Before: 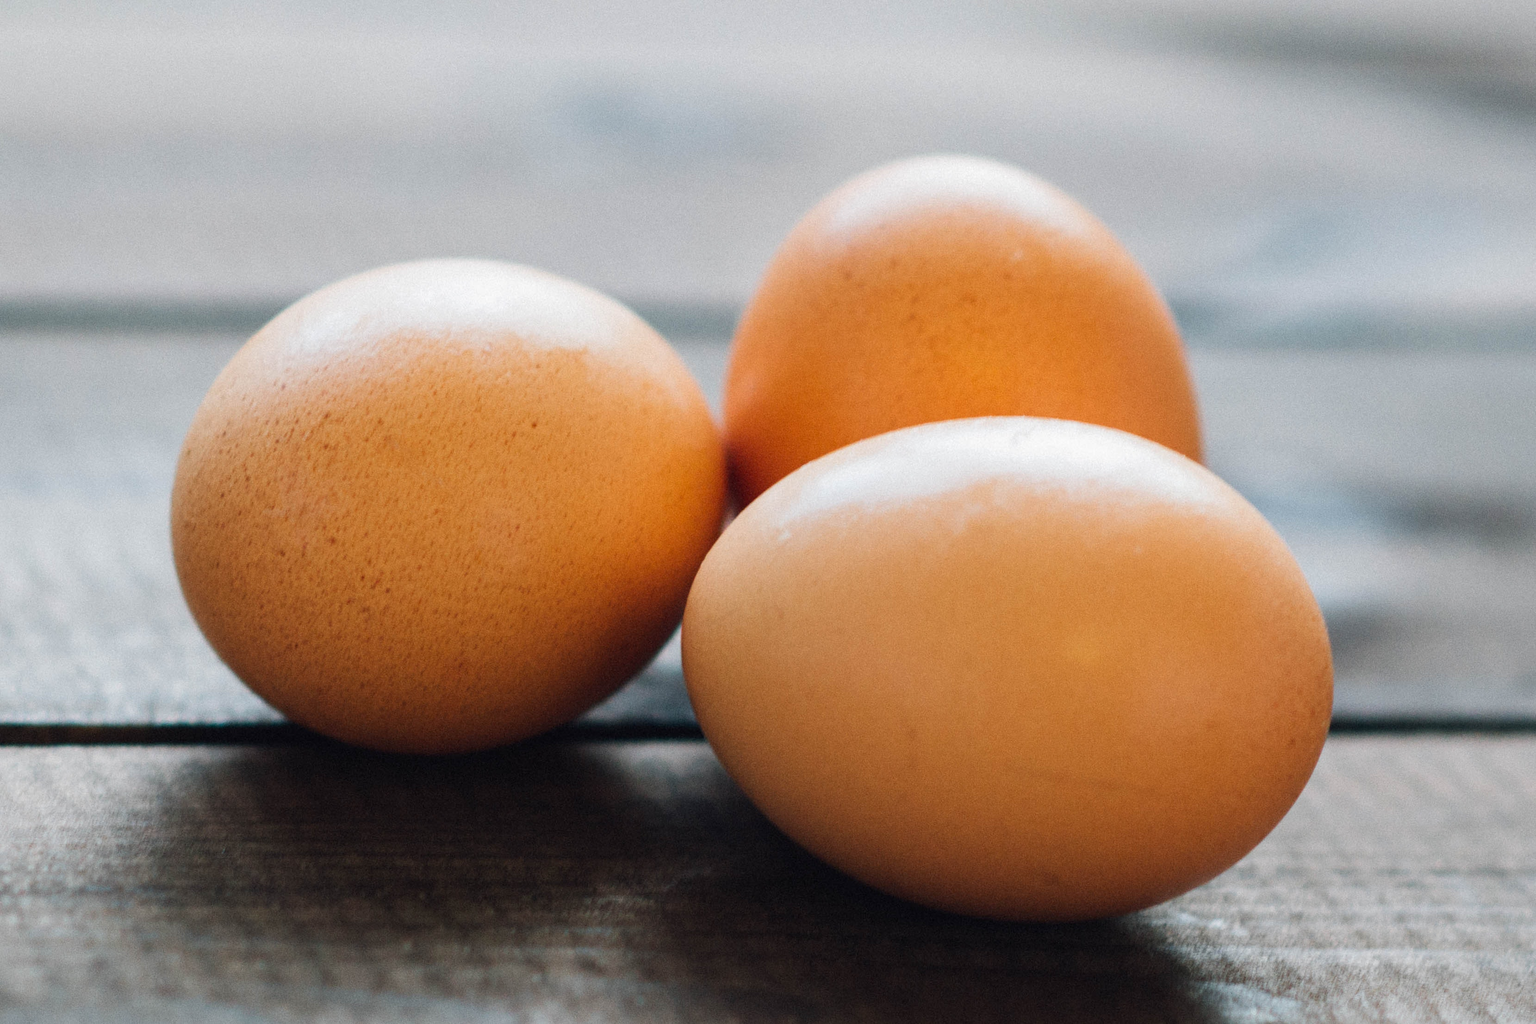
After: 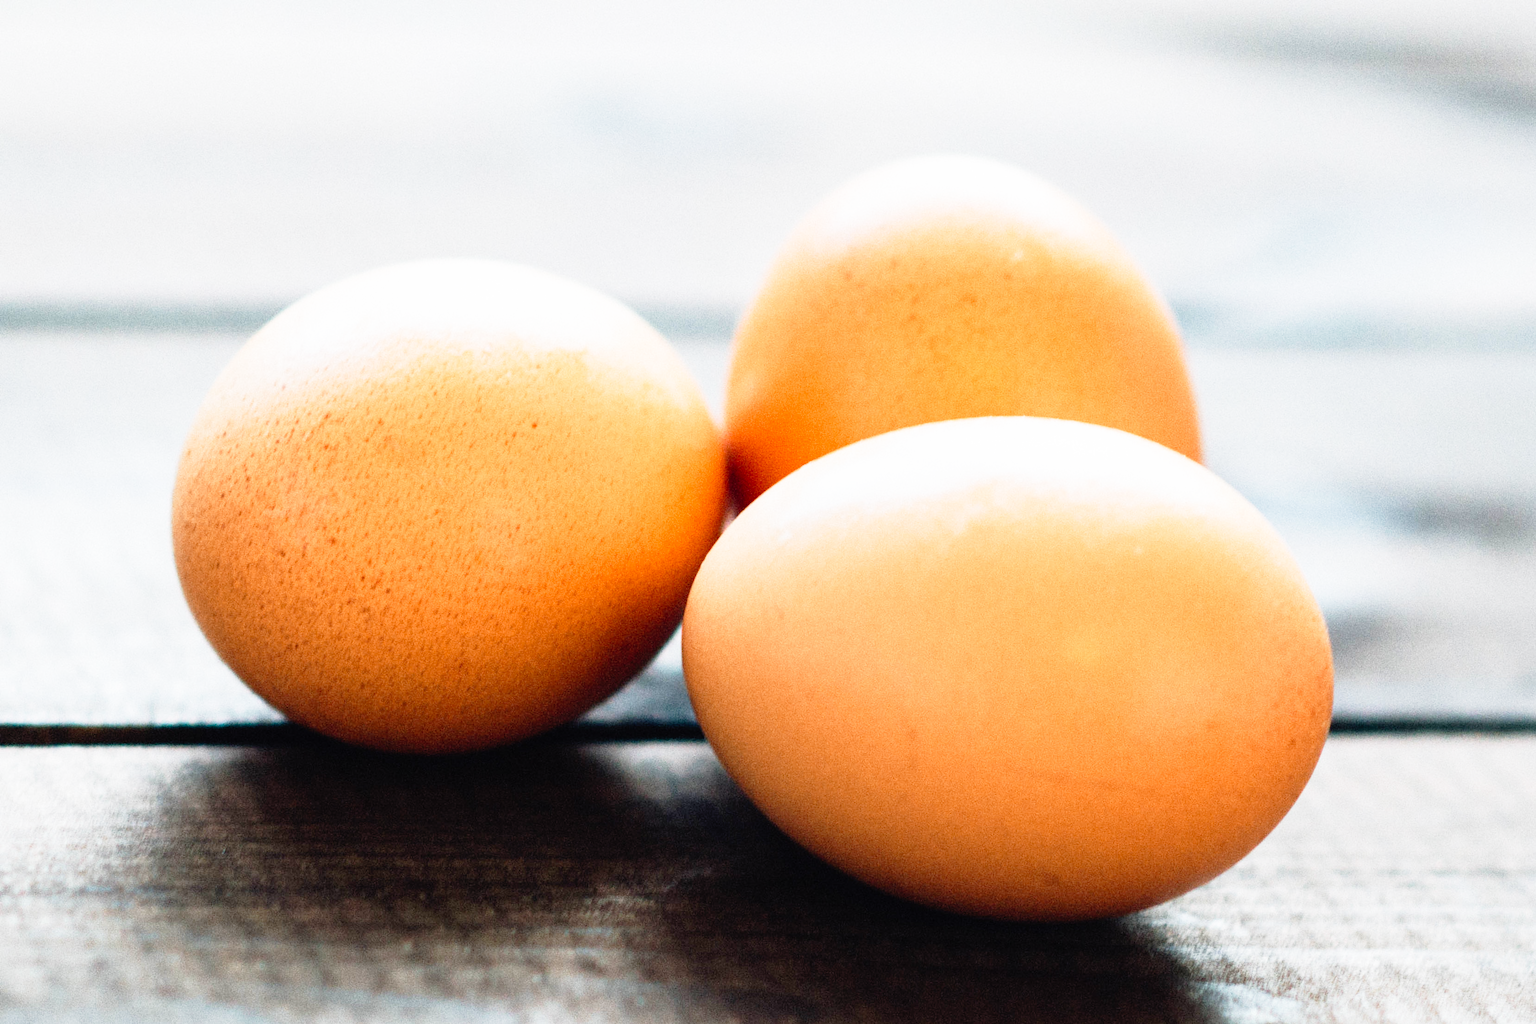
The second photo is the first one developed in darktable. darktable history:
base curve: curves: ch0 [(0, 0) (0.012, 0.01) (0.073, 0.168) (0.31, 0.711) (0.645, 0.957) (1, 1)], preserve colors none
color zones: curves: ch2 [(0, 0.5) (0.143, 0.5) (0.286, 0.416) (0.429, 0.5) (0.571, 0.5) (0.714, 0.5) (0.857, 0.5) (1, 0.5)]
